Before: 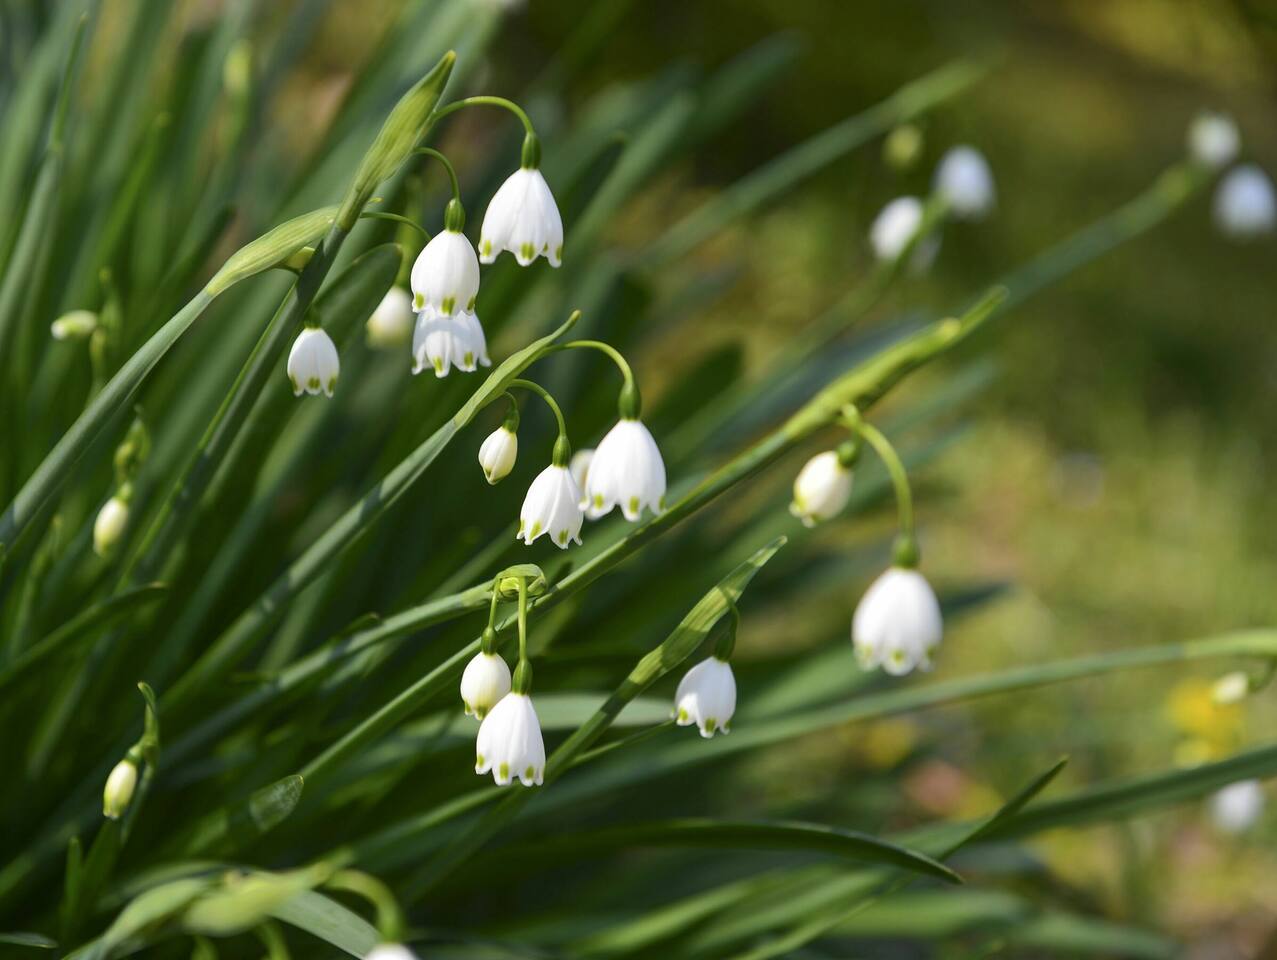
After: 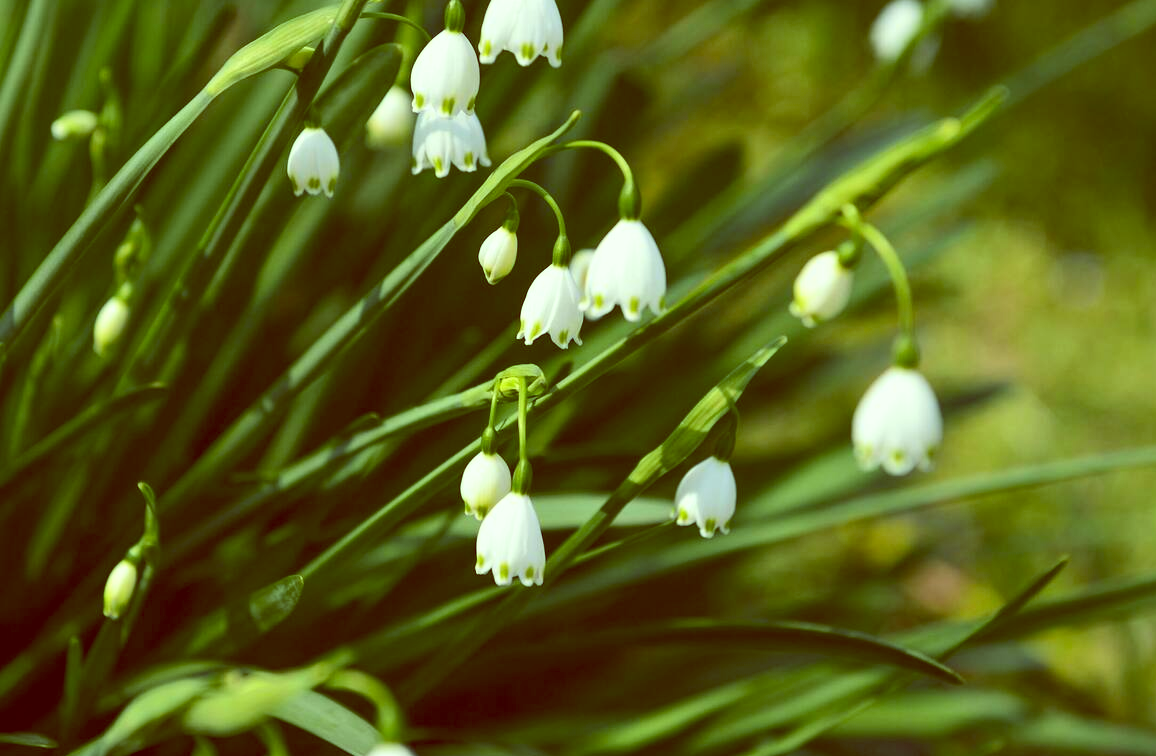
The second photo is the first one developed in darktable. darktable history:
exposure: exposure 0.207 EV, compensate highlight preservation false
contrast brightness saturation: contrast 0.15, brightness 0.05
crop: top 20.916%, right 9.437%, bottom 0.316%
color balance: lift [1, 1.015, 0.987, 0.985], gamma [1, 0.959, 1.042, 0.958], gain [0.927, 0.938, 1.072, 0.928], contrast 1.5%
